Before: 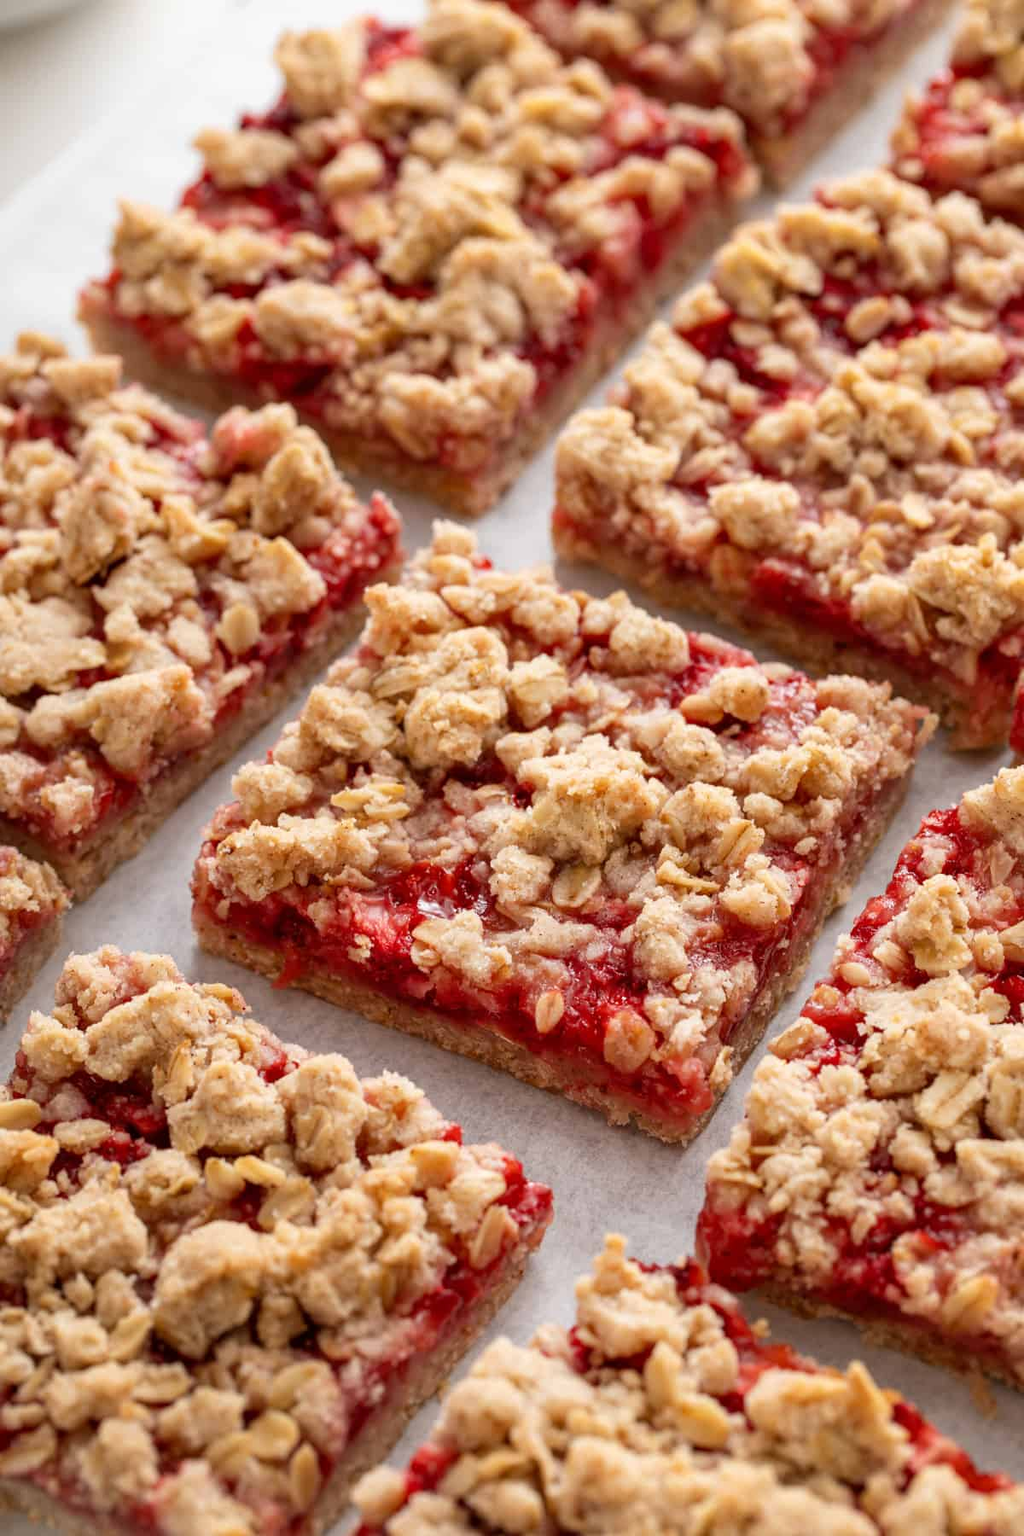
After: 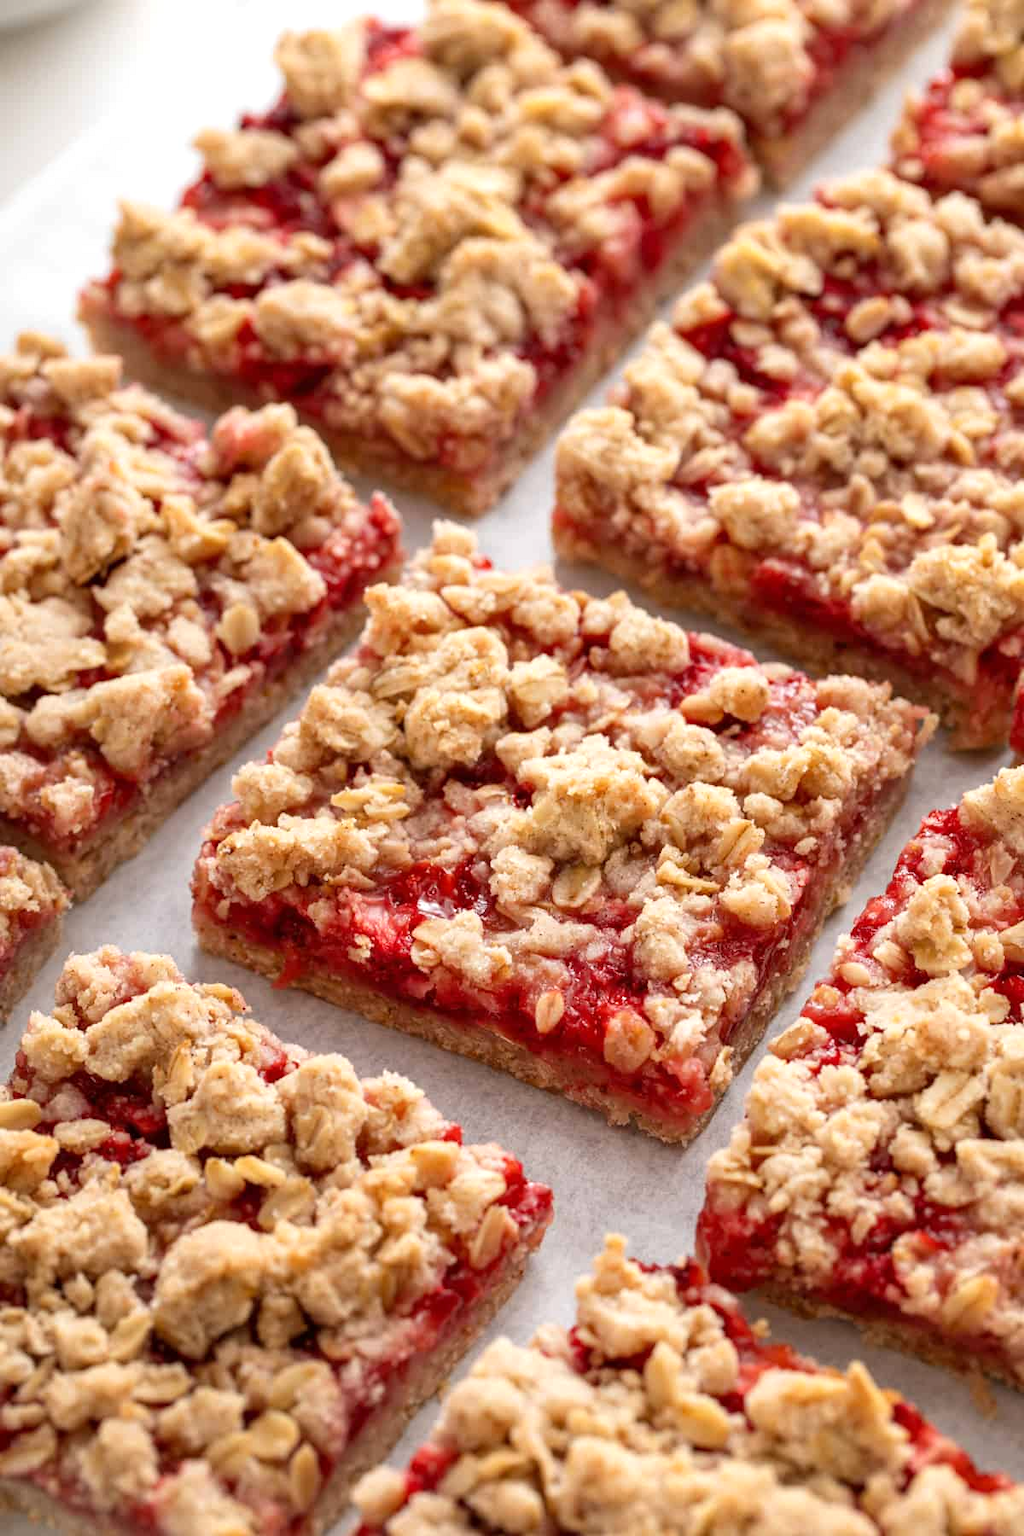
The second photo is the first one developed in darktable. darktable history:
exposure: exposure 0.208 EV, compensate highlight preservation false
